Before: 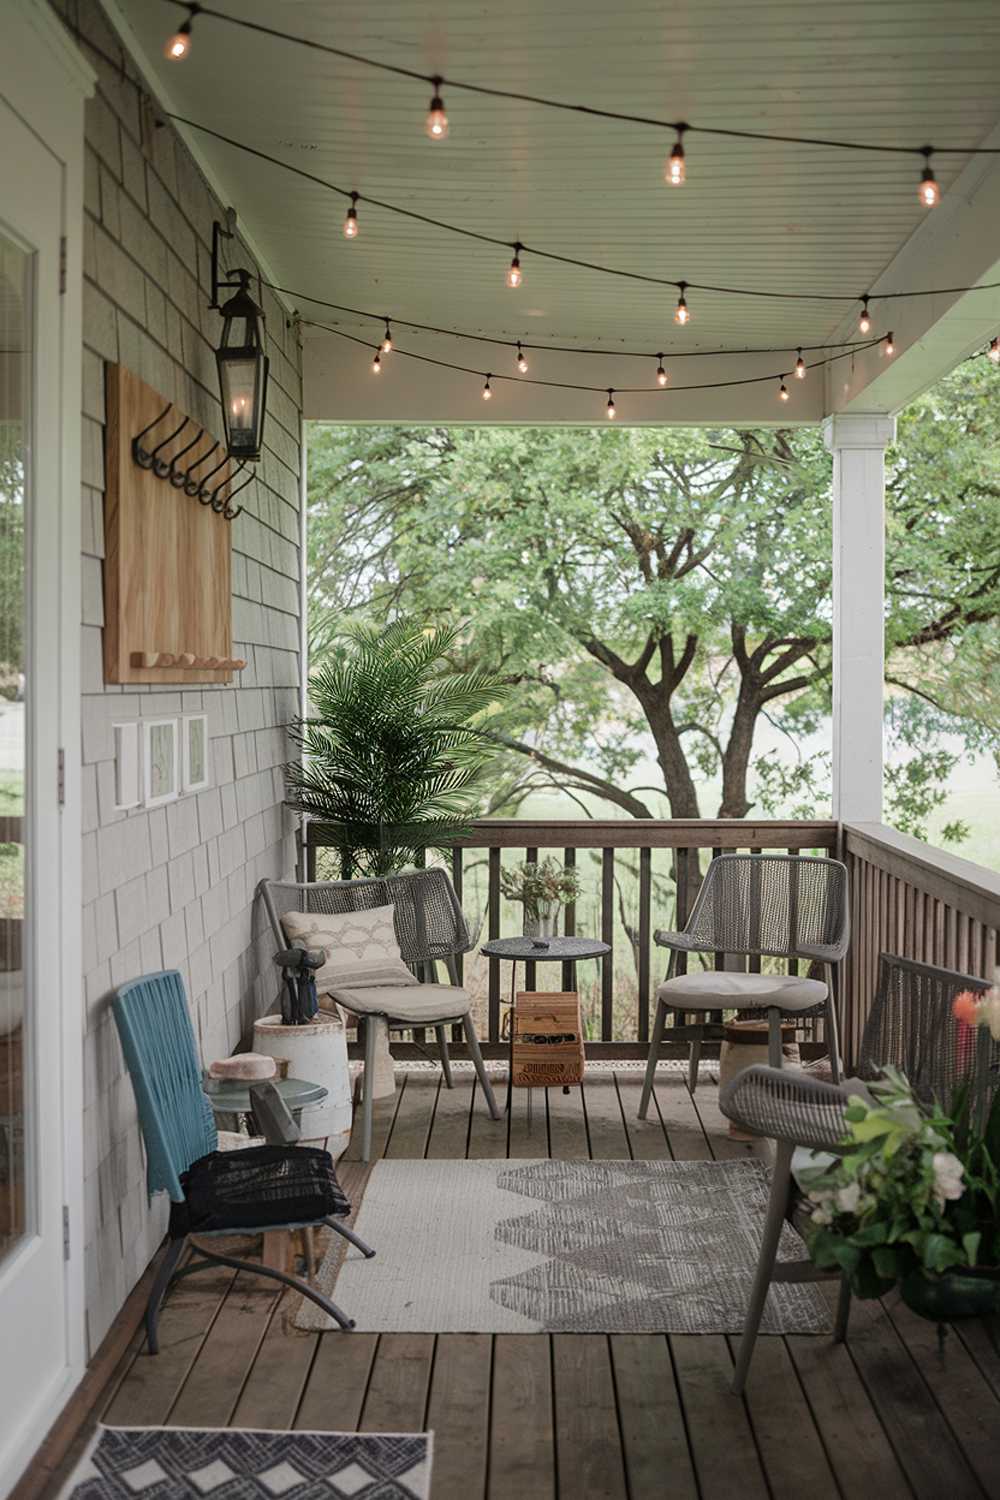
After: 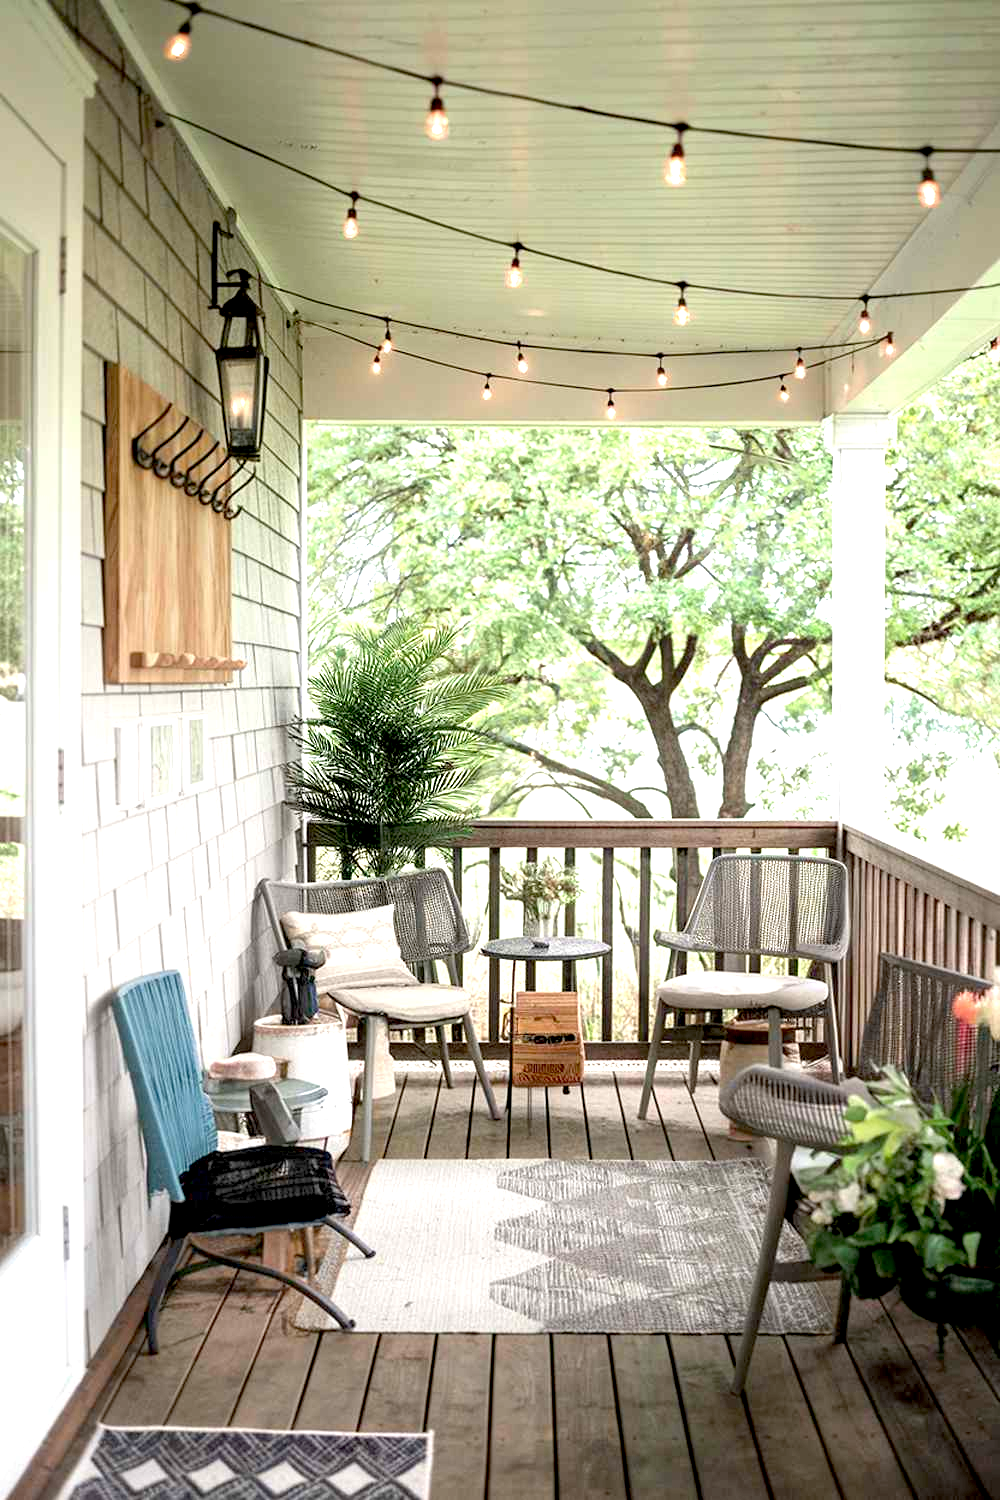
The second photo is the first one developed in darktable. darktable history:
exposure: black level correction 0.008, exposure 1.424 EV, compensate highlight preservation false
